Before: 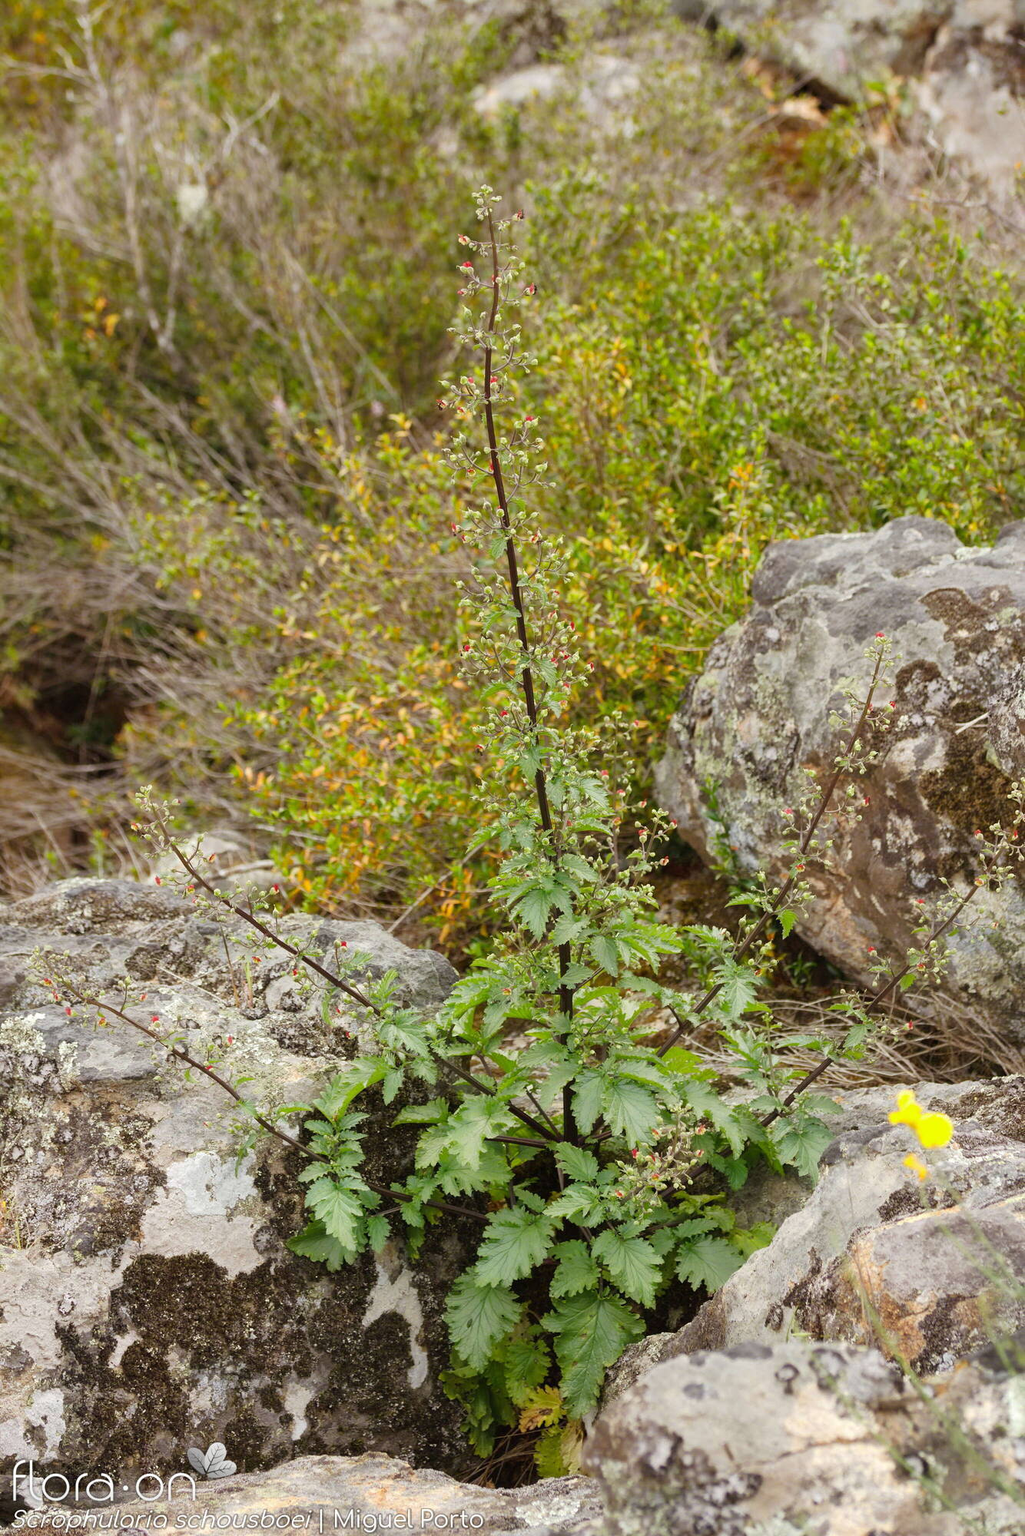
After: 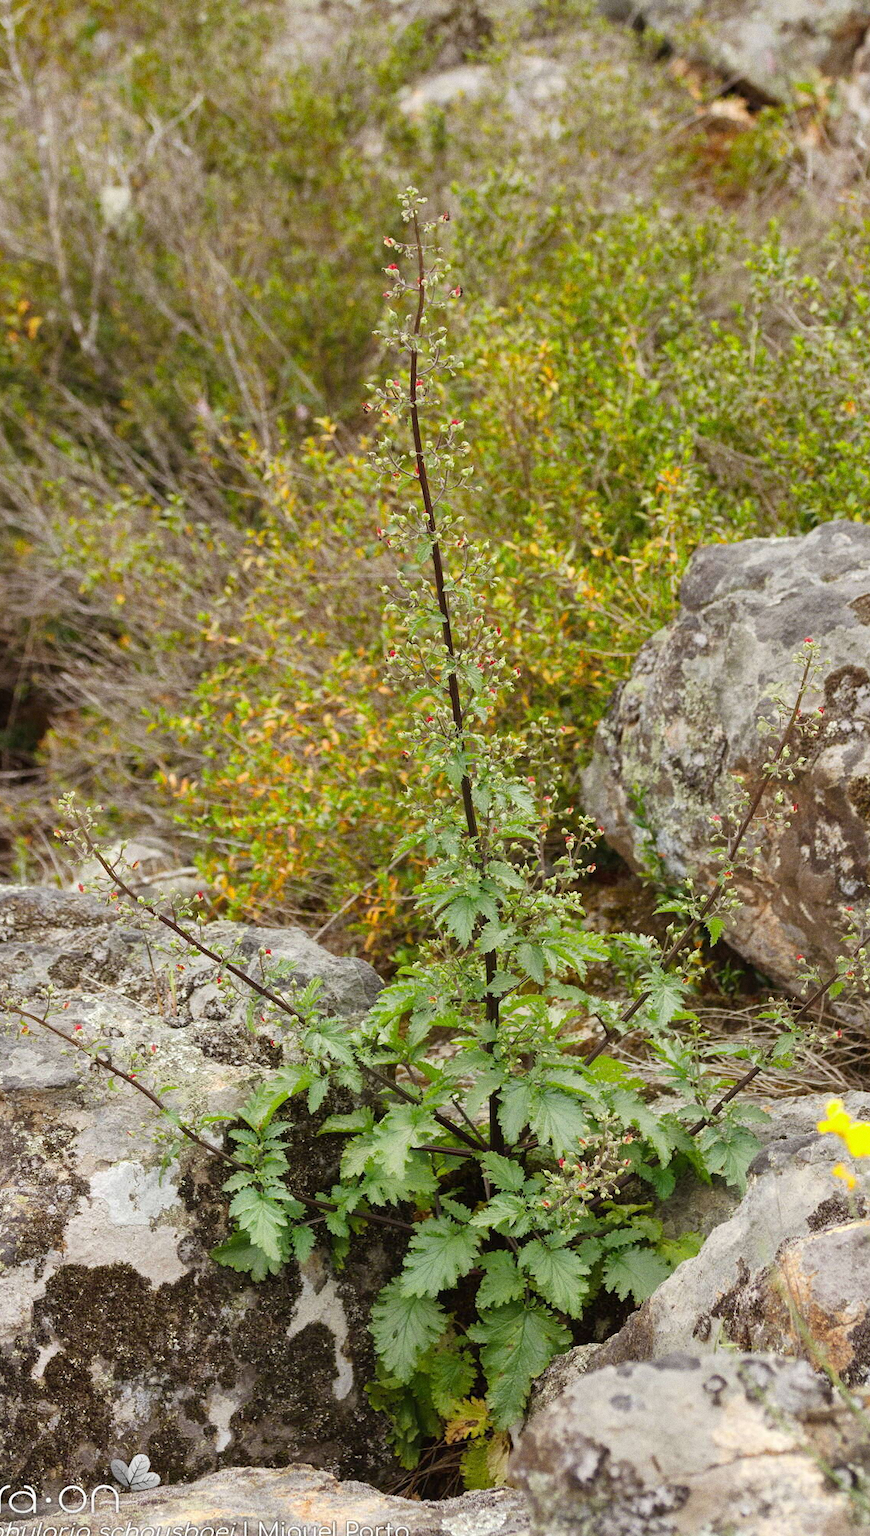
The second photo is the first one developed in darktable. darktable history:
crop: left 7.598%, right 7.873%
grain: on, module defaults
